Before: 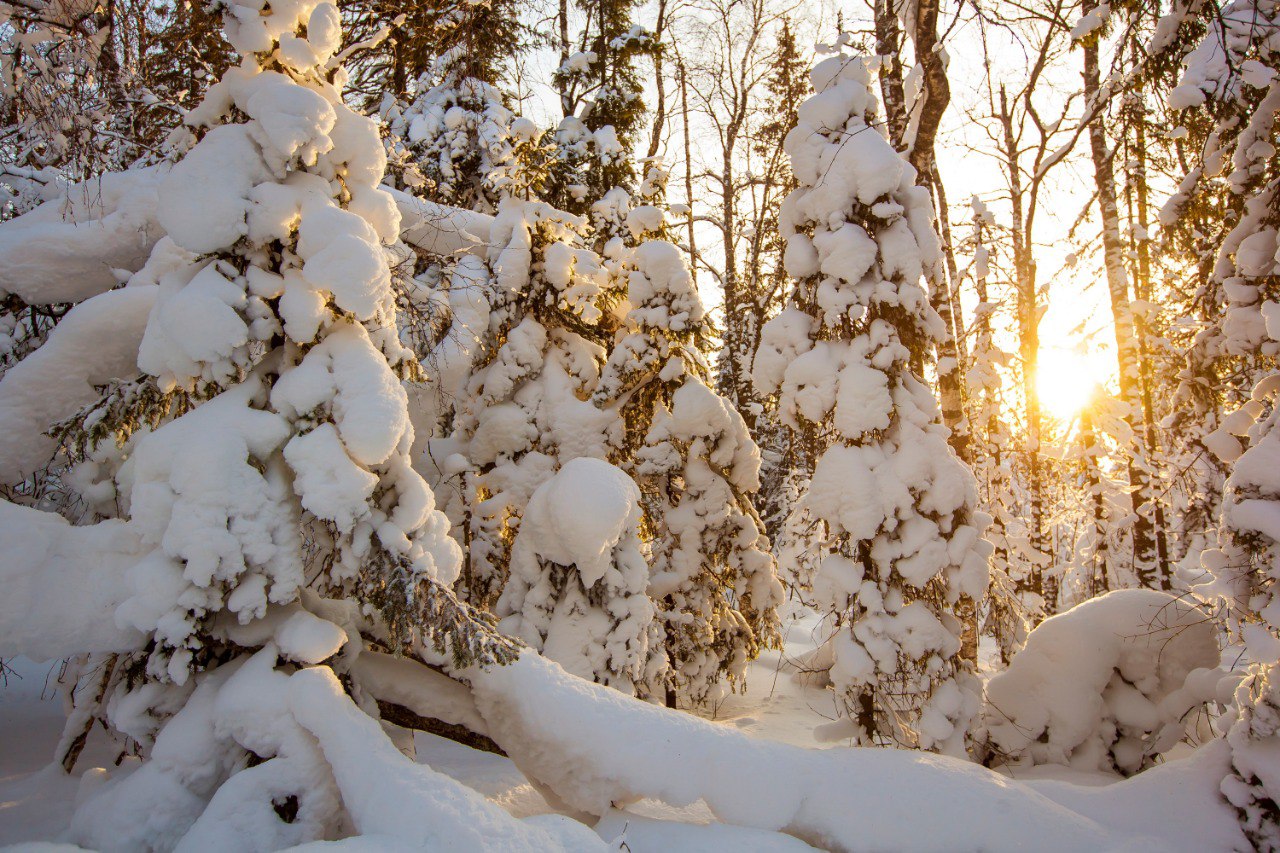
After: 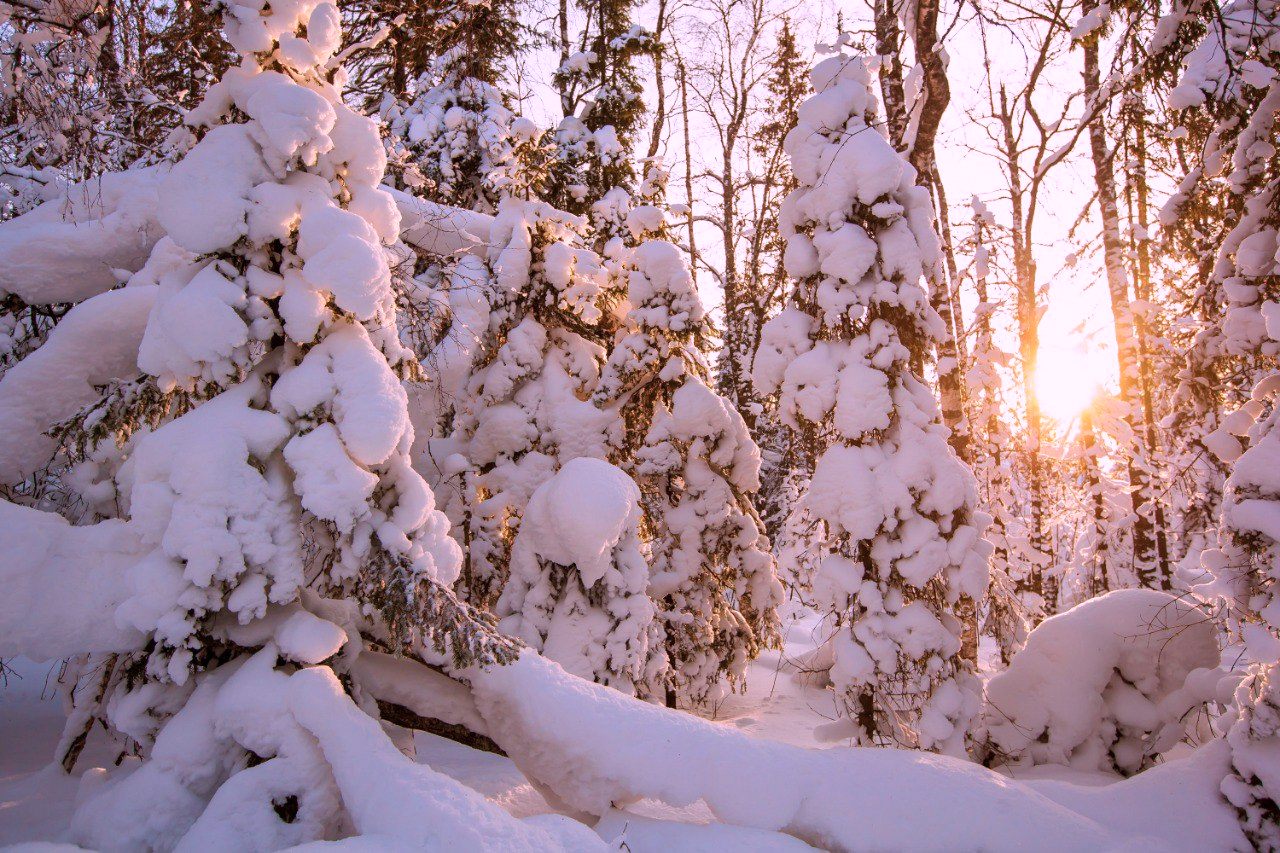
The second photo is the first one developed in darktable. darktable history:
color correction: highlights a* 15.74, highlights b* -20.73
